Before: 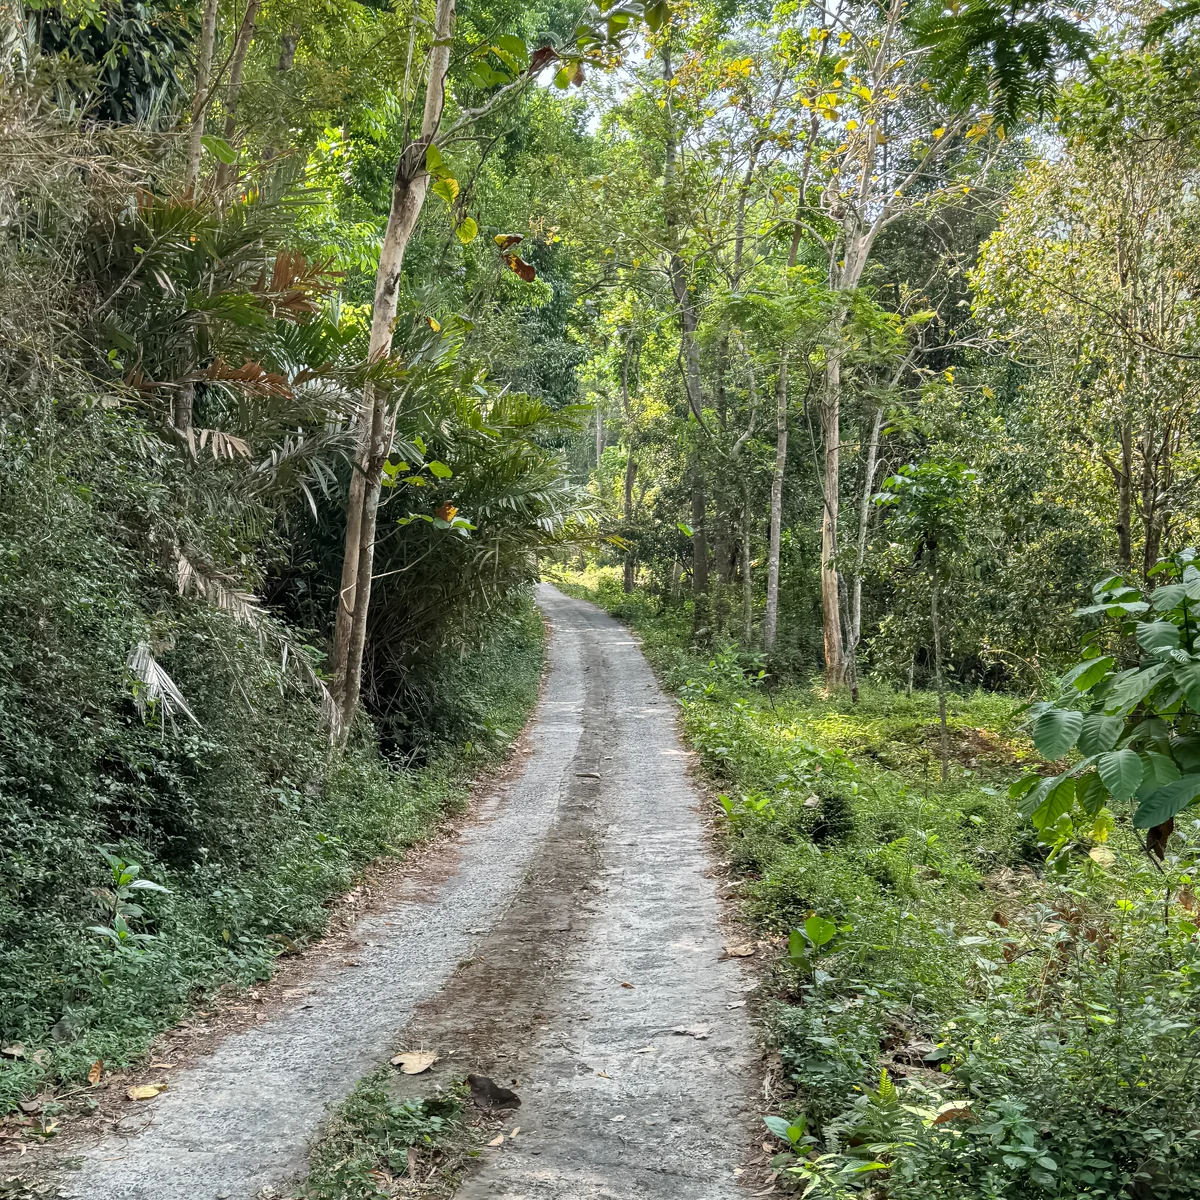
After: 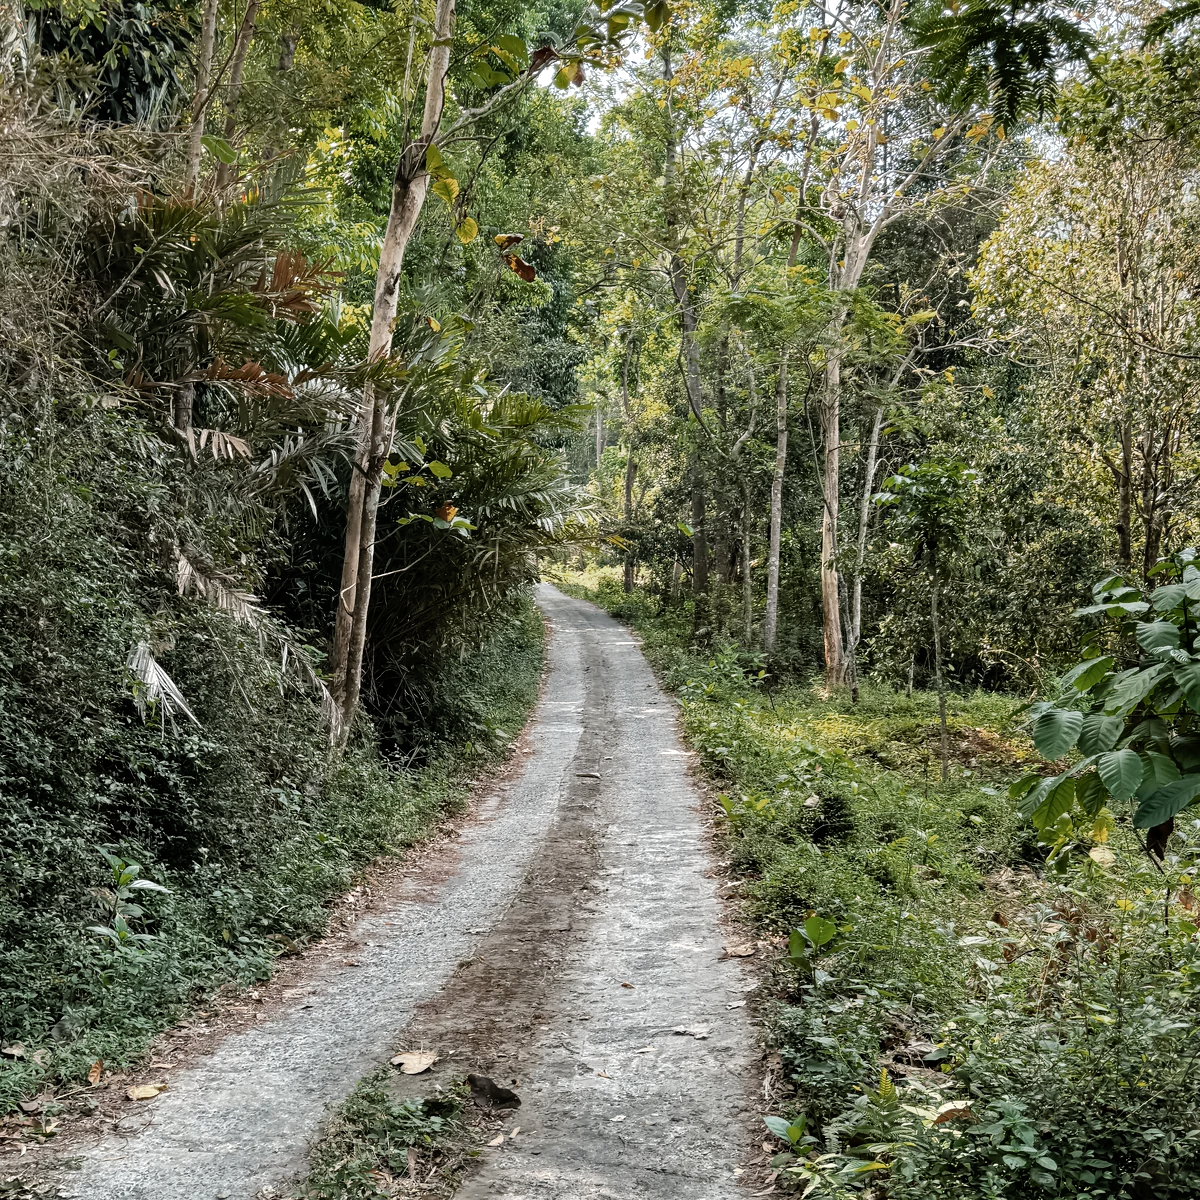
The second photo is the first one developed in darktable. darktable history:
tone curve: curves: ch0 [(0, 0) (0.003, 0.003) (0.011, 0.003) (0.025, 0.007) (0.044, 0.014) (0.069, 0.02) (0.1, 0.03) (0.136, 0.054) (0.177, 0.099) (0.224, 0.156) (0.277, 0.227) (0.335, 0.302) (0.399, 0.375) (0.468, 0.456) (0.543, 0.54) (0.623, 0.625) (0.709, 0.717) (0.801, 0.807) (0.898, 0.895) (1, 1)], preserve colors none
color look up table: target L [86.64, 76.78, 74, 78.98, 75.6, 57.21, 68.4, 58.18, 60.34, 53, 44.1, 28.72, 21.18, 16.82, 201.64, 105.77, 76.41, 81.04, 68.89, 62.48, 65.93, 53.69, 62.33, 47.19, 48.06, 43.67, 34.46, 29.96, 15.08, 84.56, 78.16, 76.74, 74.85, 66.45, 58.65, 54.27, 45.38, 53.47, 45.77, 36.15, 27.3, 32.89, 15.47, 0.592, 86.84, 72.88, 63.25, 58.81, 37.32], target a [-11.7, -12.57, -18.77, -46.87, 1.337, -47.47, -0.24, -43.86, -20.73, -18.08, -2.703, -22.64, -14.18, -0.261, 0, 0.001, -6.424, 3.246, 13.44, 18.23, 21.61, 30.31, 20.2, 48.92, 52.86, 48.85, 33.89, 24.62, 17.07, -0.134, 12.58, 7.019, 21.09, 35.81, 37.61, 43.72, 12.68, 41.32, -1.455, -0.158, 26.32, 17.92, 8.091, -0.371, -14.36, -23.53, -37.49, -2.824, -7.781], target b [12.88, 52.13, 47.21, -6.088, 54.96, 40.99, 7.167, 21.74, 21.21, 40.4, 30.57, 20.81, 3.115, 18.62, -0.001, -0.004, 40.45, 20.94, 19.74, 49.74, 10.15, 44.8, 35.43, 11.97, 12.99, 35.54, 15.37, 26.66, 19.53, 0.496, -6.185, -14.43, -25.07, -23.1, 0.134, -22.64, -14.36, -47.97, -45.76, 0.583, -1.864, -56.23, -15.83, 0.885, -10.76, -26.4, -3.328, -13.16, -21.61], num patches 49
